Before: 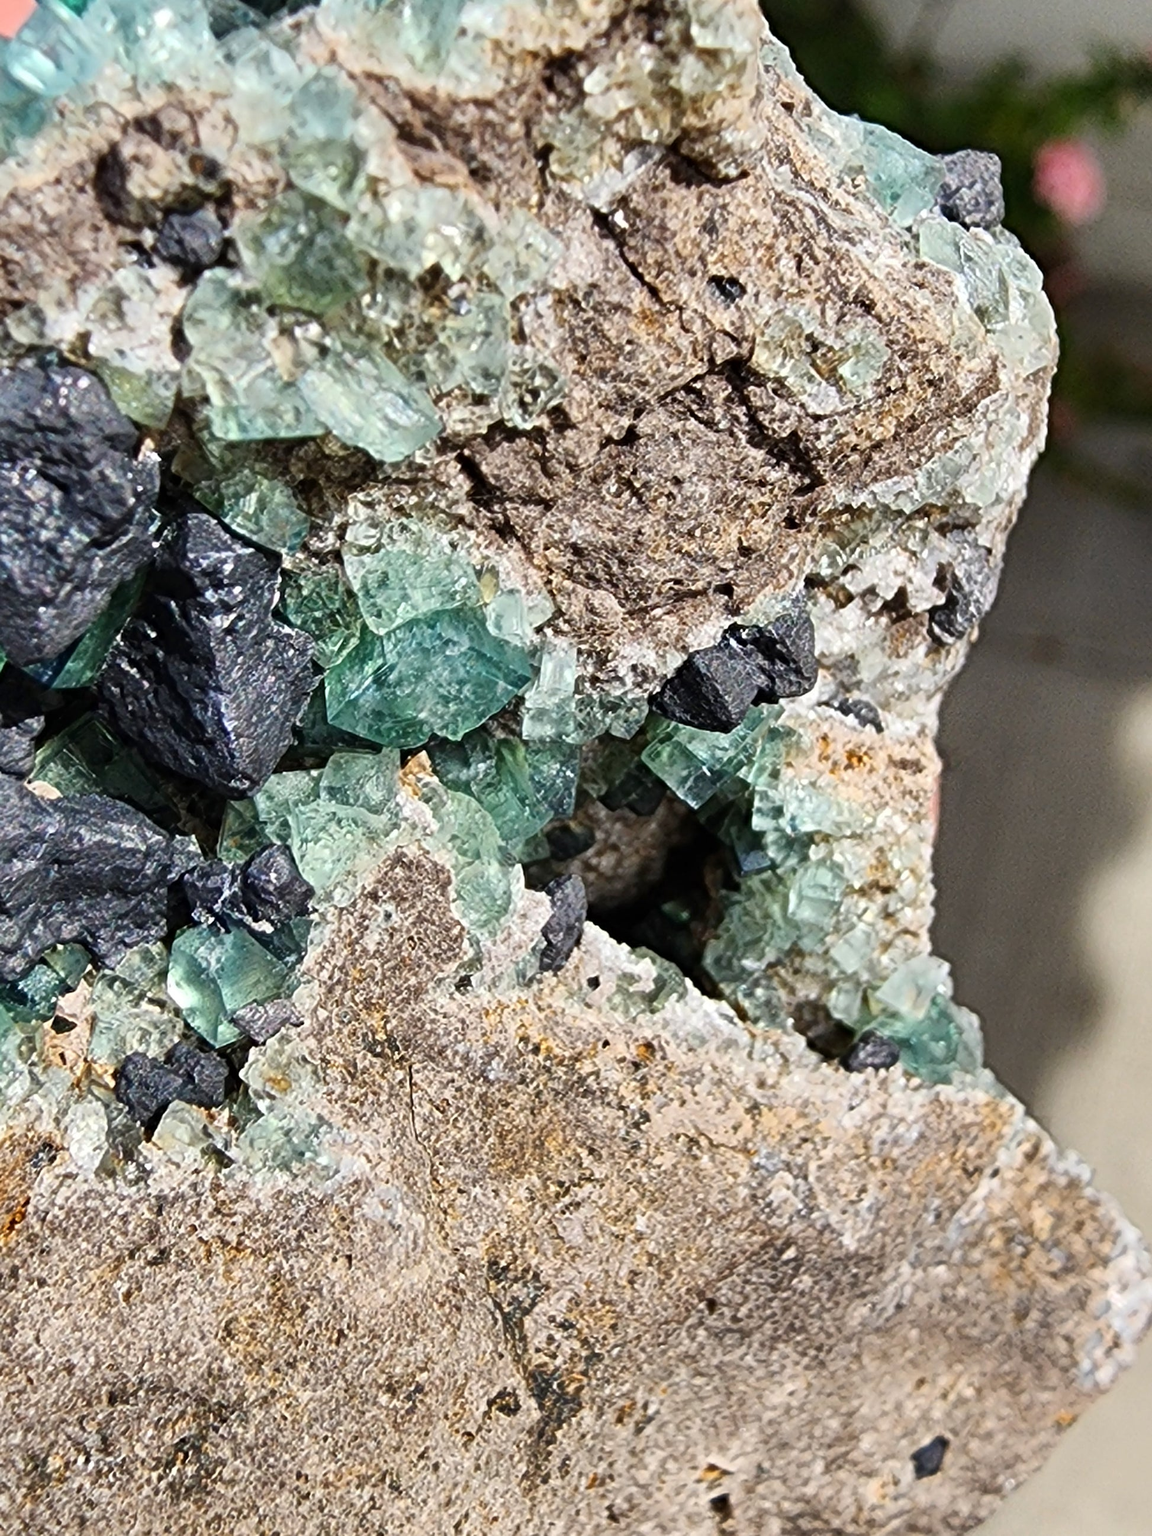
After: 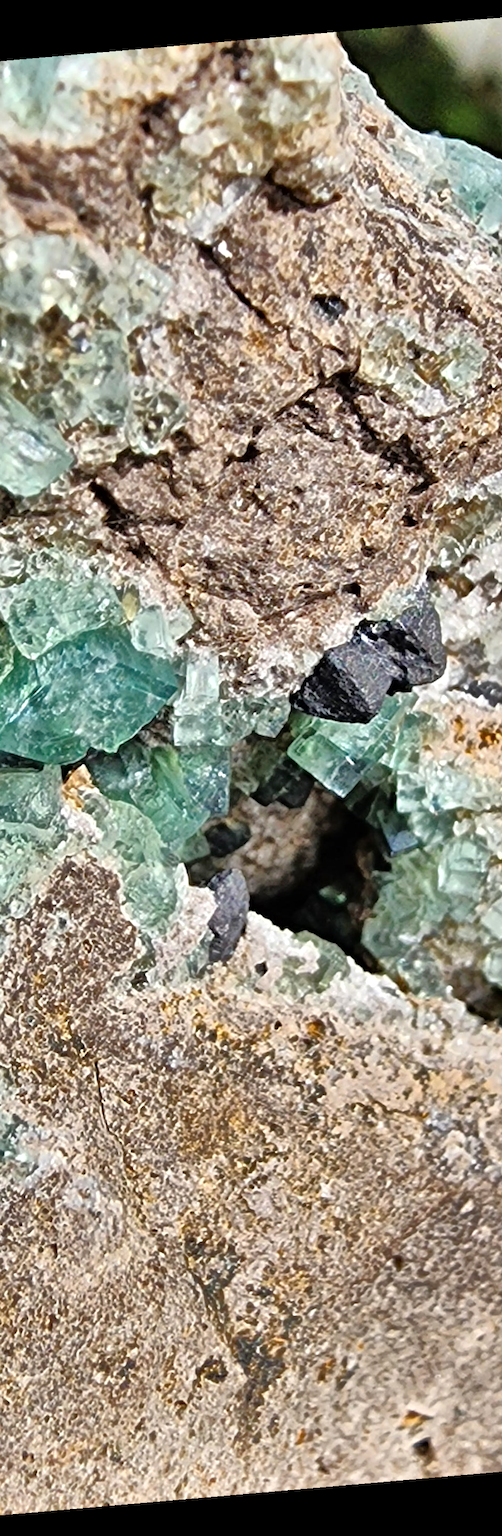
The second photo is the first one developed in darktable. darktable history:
shadows and highlights: shadows 75, highlights -60.85, soften with gaussian
crop: left 31.229%, right 27.105%
rotate and perspective: rotation -4.98°, automatic cropping off
white balance: emerald 1
tone equalizer: -7 EV 0.15 EV, -6 EV 0.6 EV, -5 EV 1.15 EV, -4 EV 1.33 EV, -3 EV 1.15 EV, -2 EV 0.6 EV, -1 EV 0.15 EV, mask exposure compensation -0.5 EV
